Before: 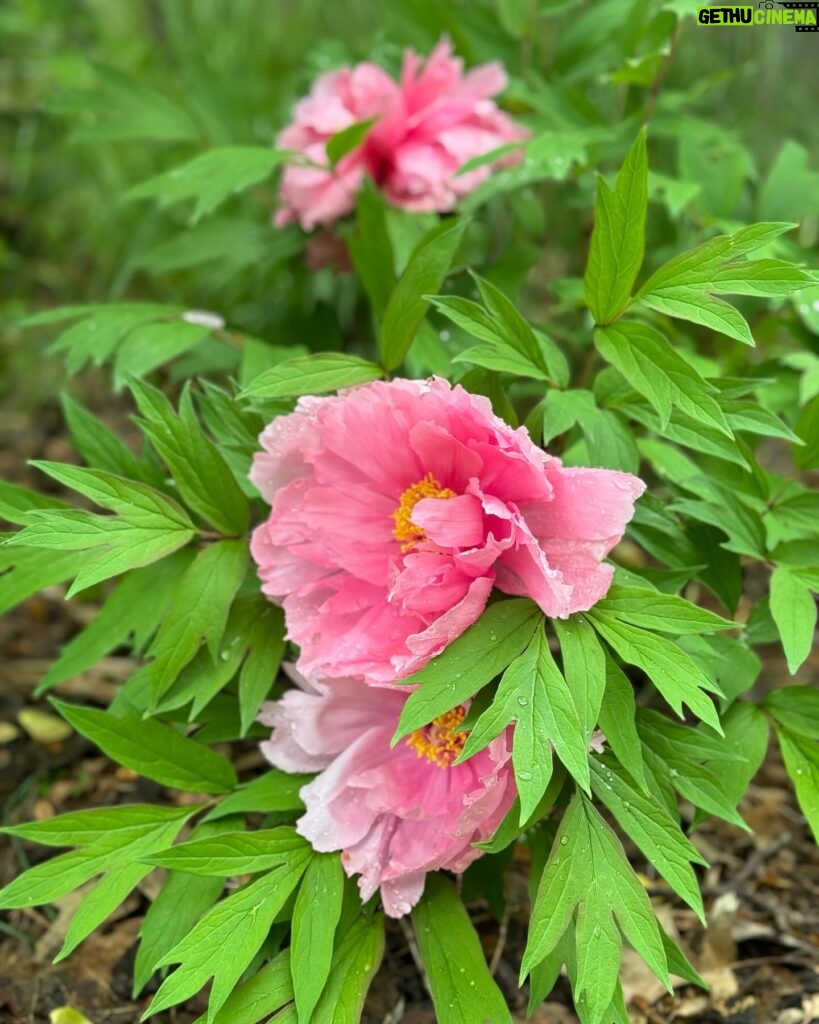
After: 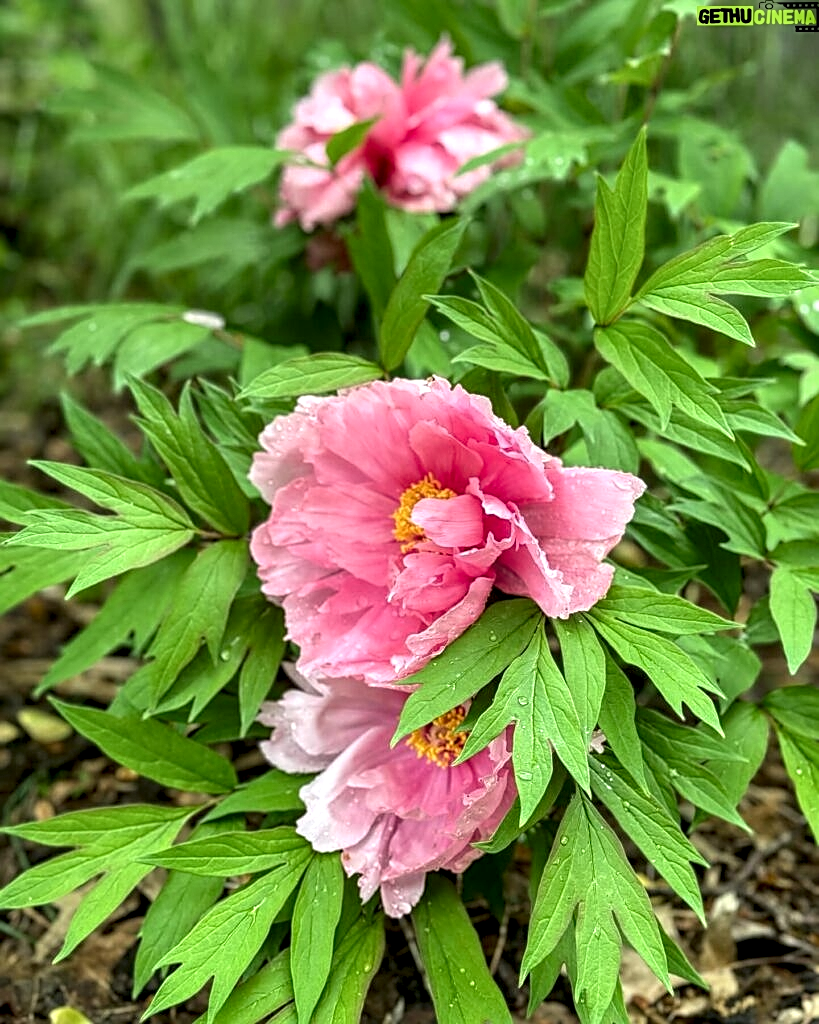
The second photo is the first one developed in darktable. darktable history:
local contrast: highlights 60%, shadows 63%, detail 160%
sharpen: on, module defaults
